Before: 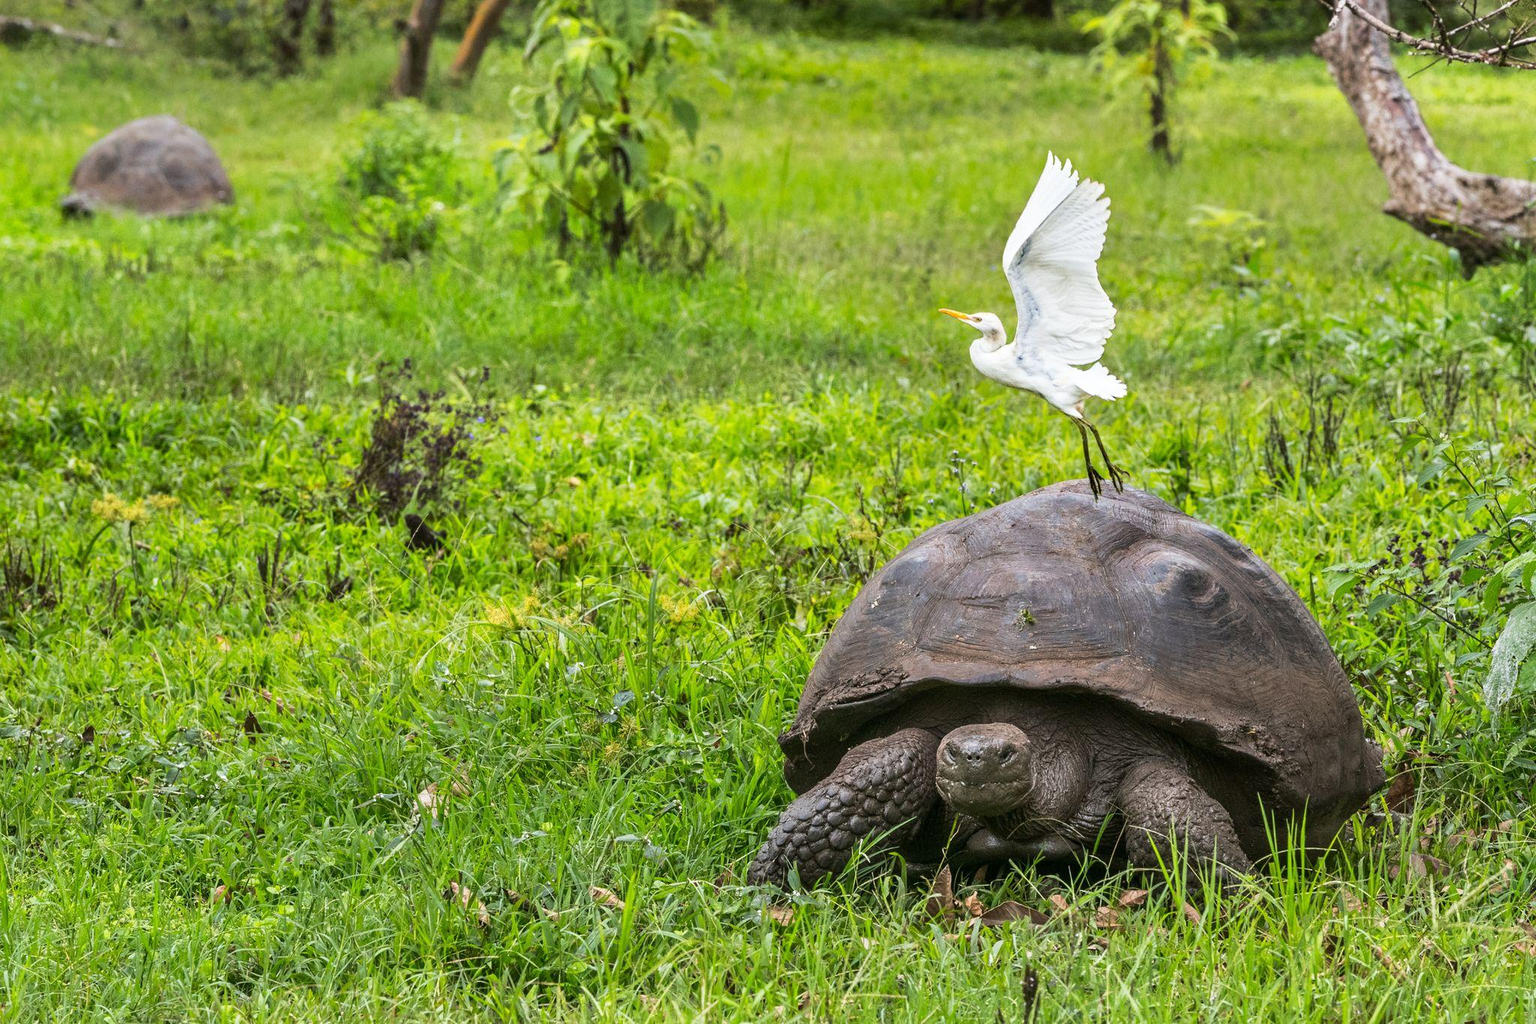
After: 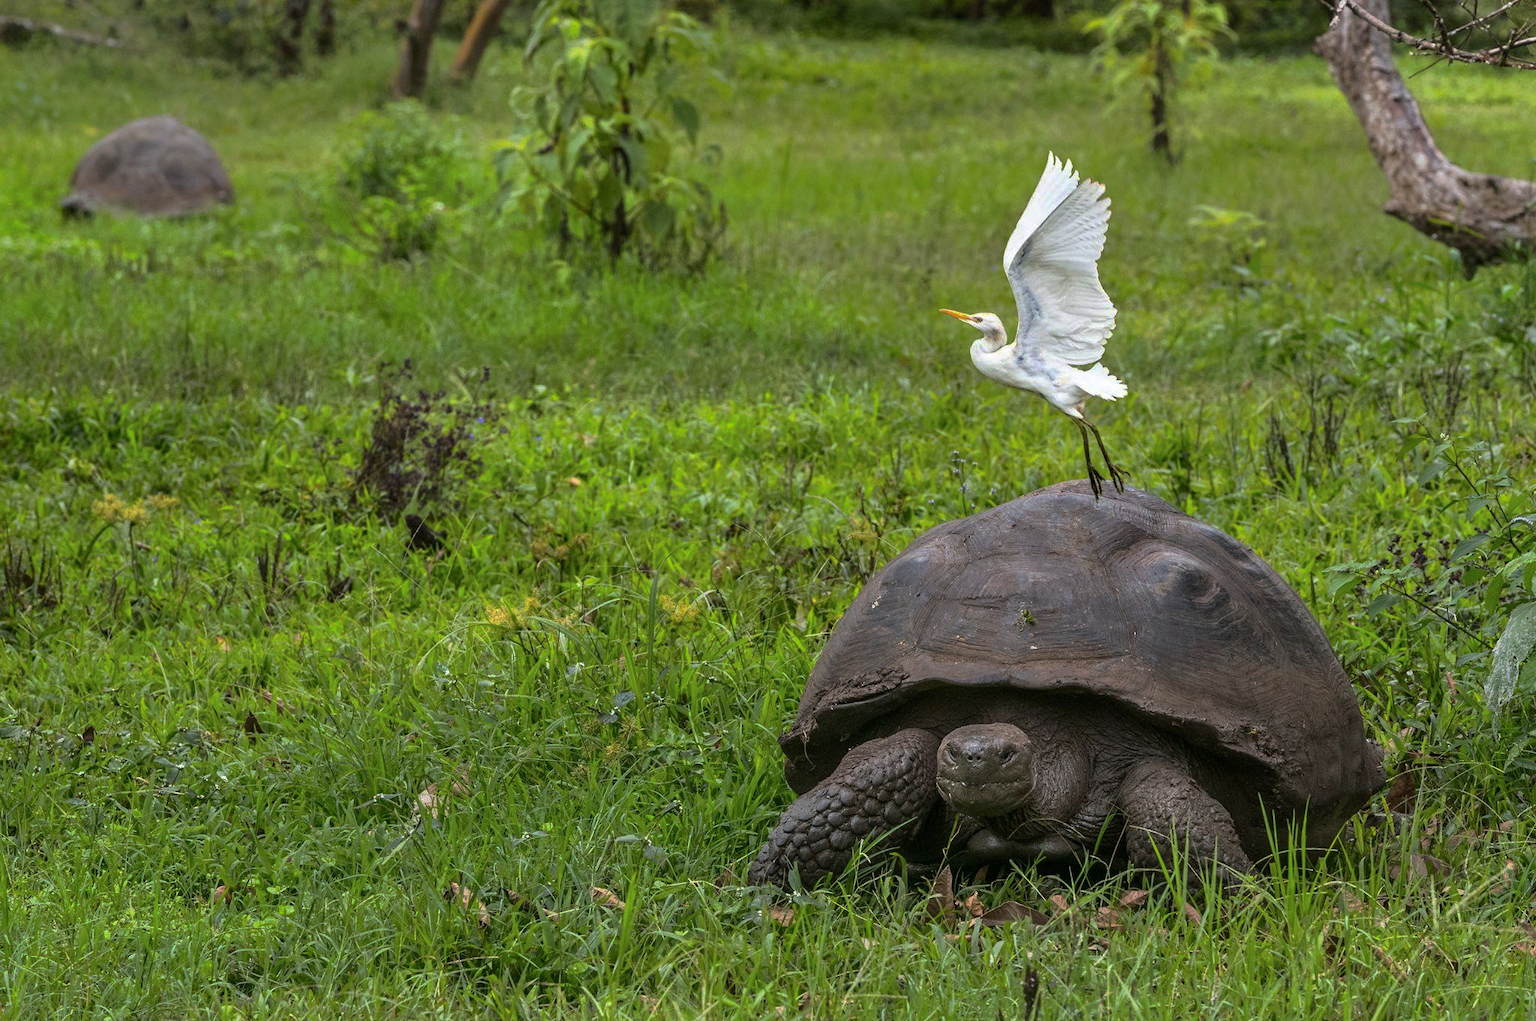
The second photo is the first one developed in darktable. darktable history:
base curve: curves: ch0 [(0, 0) (0.826, 0.587) (1, 1)], preserve colors none
crop: top 0.073%, bottom 0.162%
